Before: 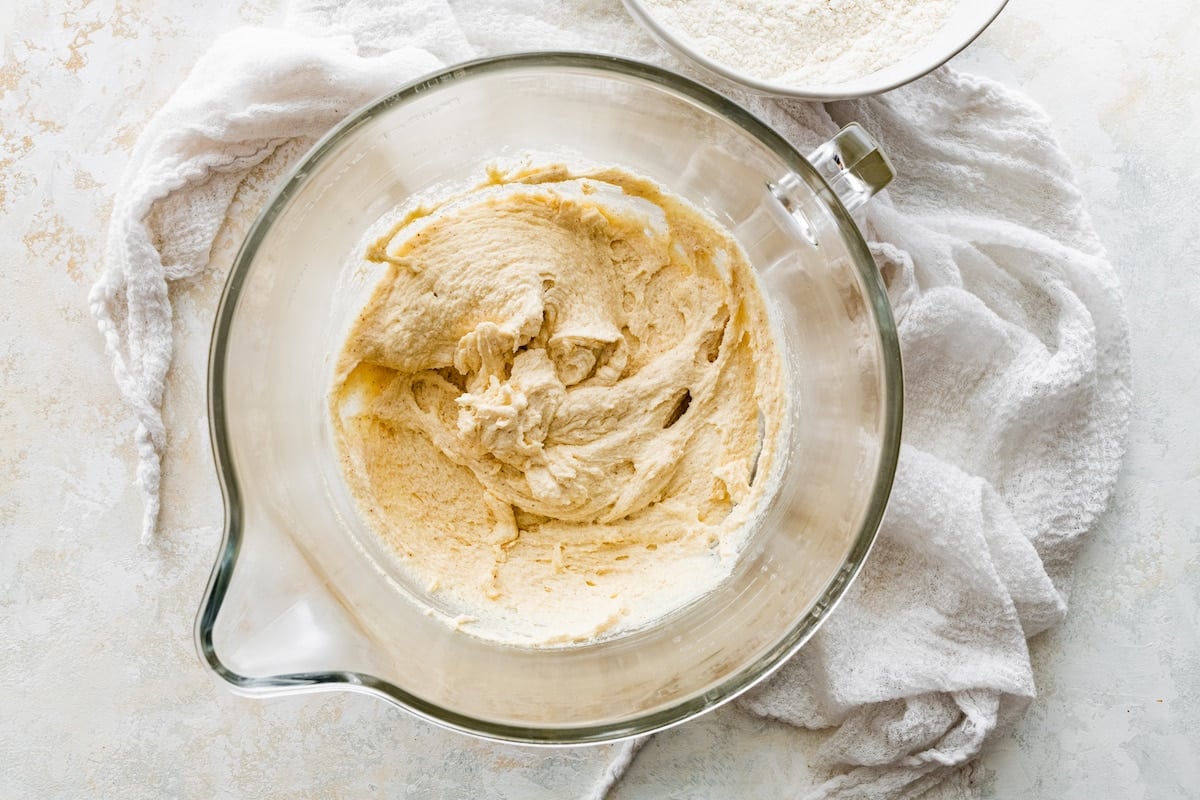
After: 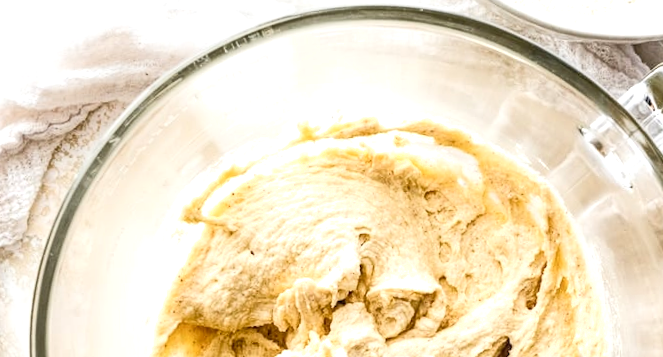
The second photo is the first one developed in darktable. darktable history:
exposure: exposure 0.507 EV, compensate highlight preservation false
crop: left 15.306%, top 9.065%, right 30.789%, bottom 48.638%
rotate and perspective: rotation -2.22°, lens shift (horizontal) -0.022, automatic cropping off
shadows and highlights: shadows 0, highlights 40
local contrast: detail 130%
